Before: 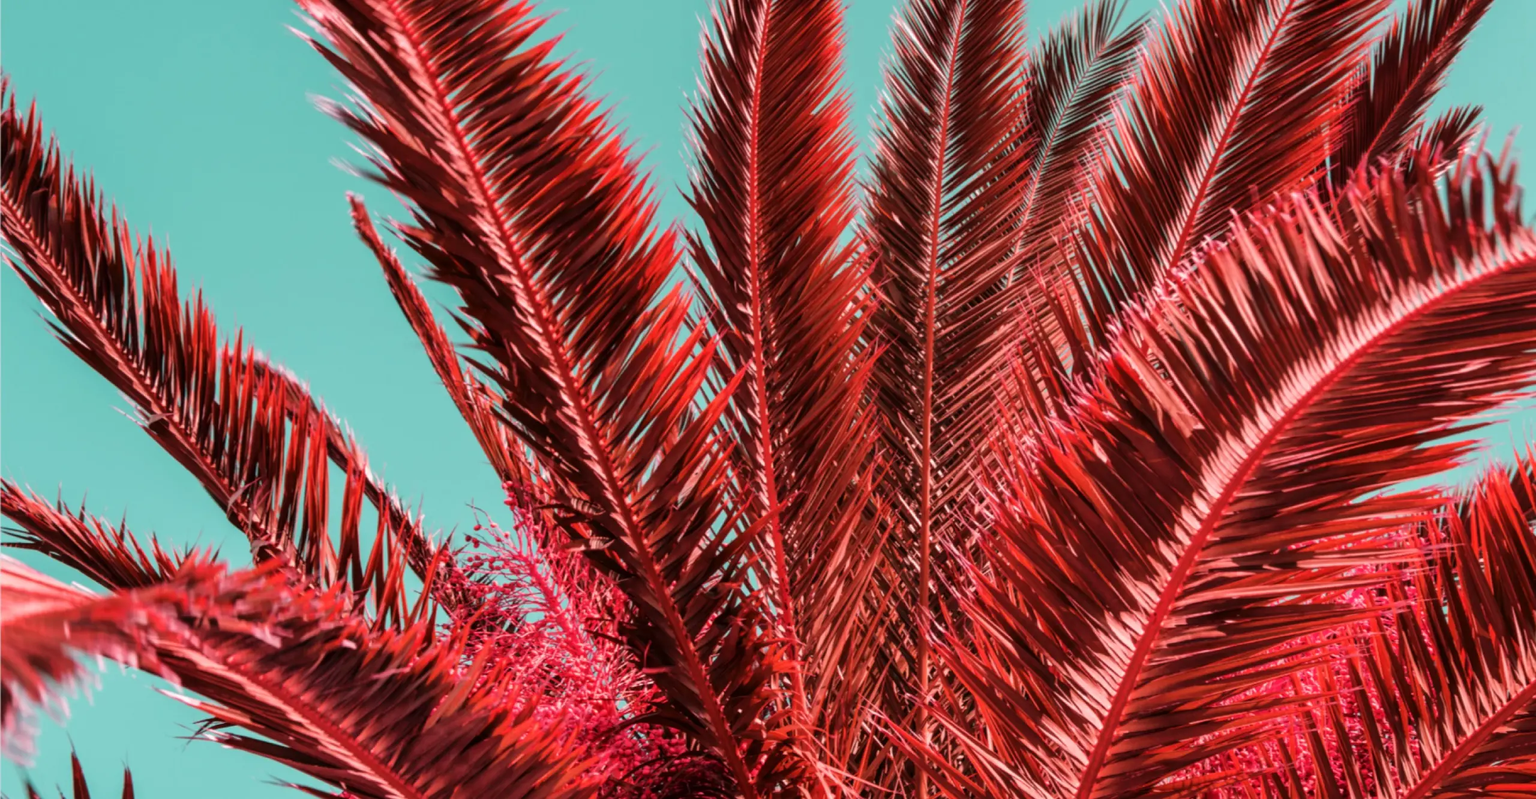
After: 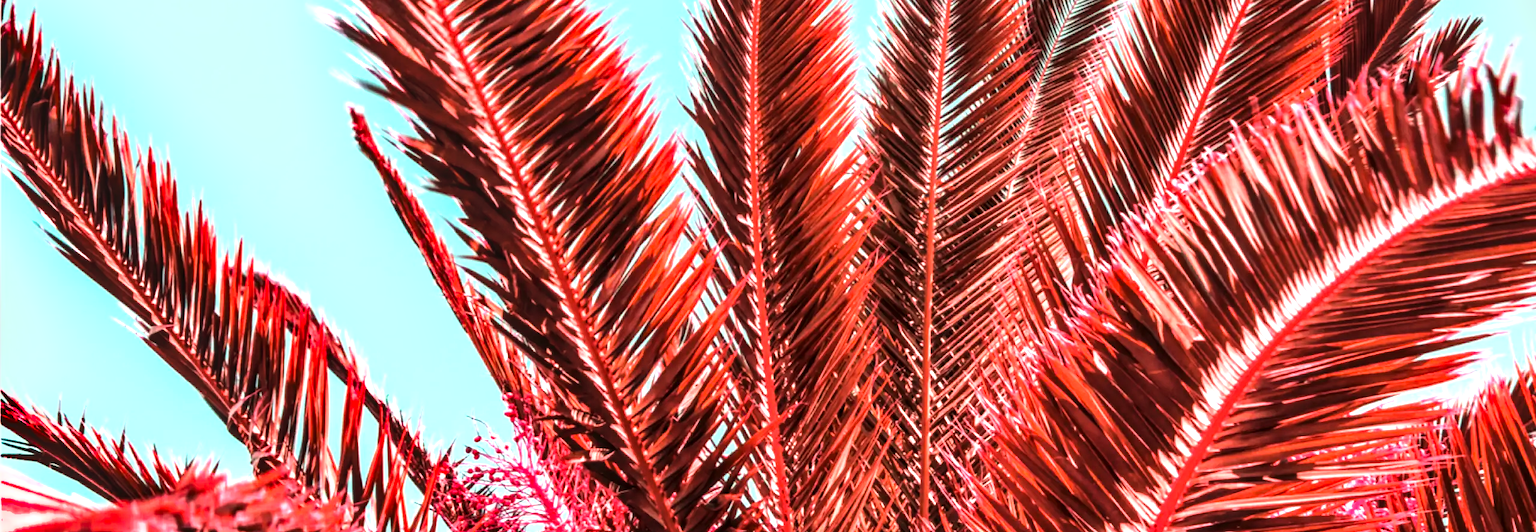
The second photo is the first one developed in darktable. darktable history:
exposure: black level correction 0, exposure 0.7 EV, compensate exposure bias true, compensate highlight preservation false
shadows and highlights: shadows 12, white point adjustment 1.2, soften with gaussian
crop: top 11.166%, bottom 22.168%
tone equalizer: -8 EV -0.75 EV, -7 EV -0.7 EV, -6 EV -0.6 EV, -5 EV -0.4 EV, -3 EV 0.4 EV, -2 EV 0.6 EV, -1 EV 0.7 EV, +0 EV 0.75 EV, edges refinement/feathering 500, mask exposure compensation -1.57 EV, preserve details no
local contrast: on, module defaults
